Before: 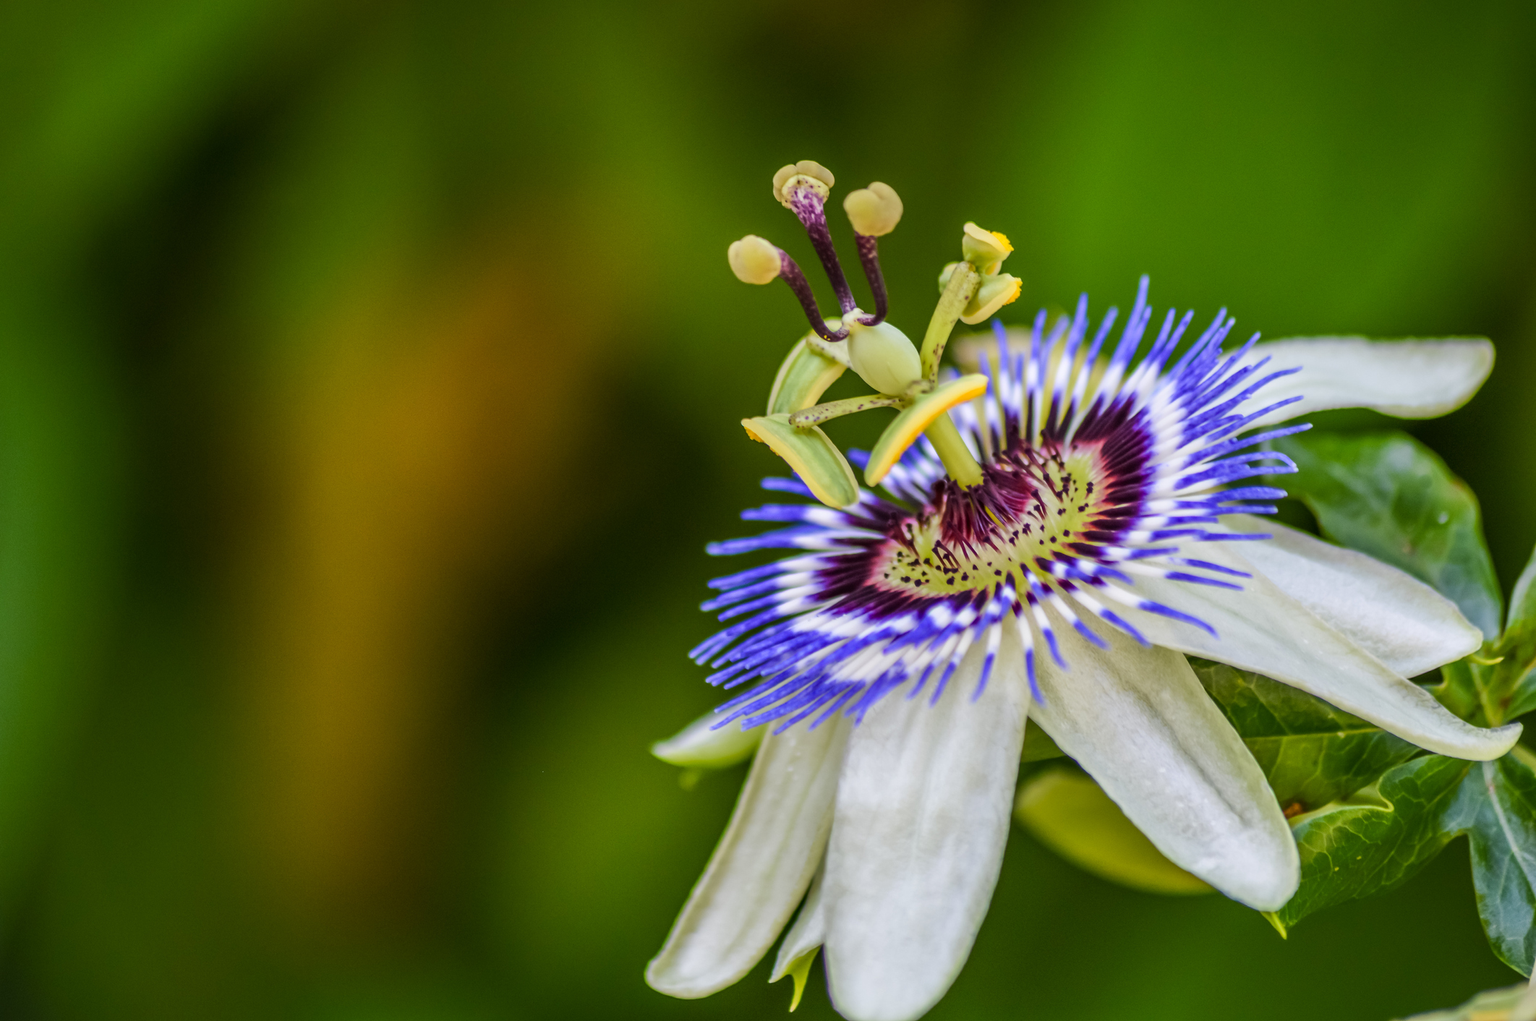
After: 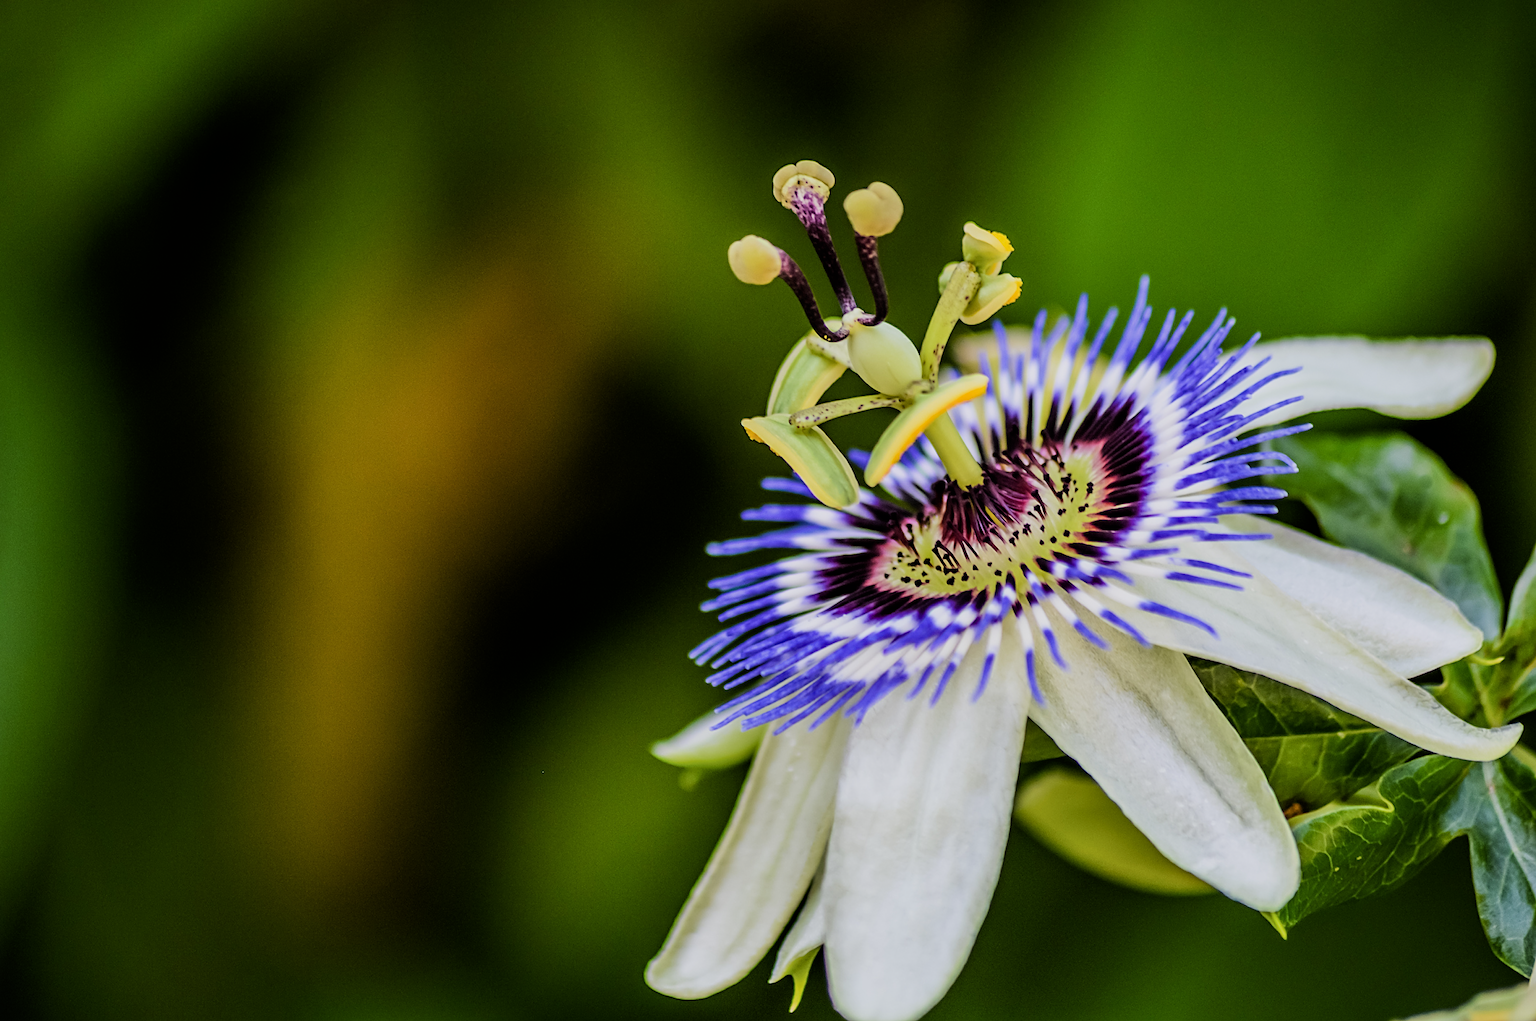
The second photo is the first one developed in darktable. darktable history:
sharpen: on, module defaults
tone equalizer: mask exposure compensation -0.49 EV
filmic rgb: black relative exposure -5 EV, white relative exposure 3.95 EV, hardness 2.9, contrast 1.297
